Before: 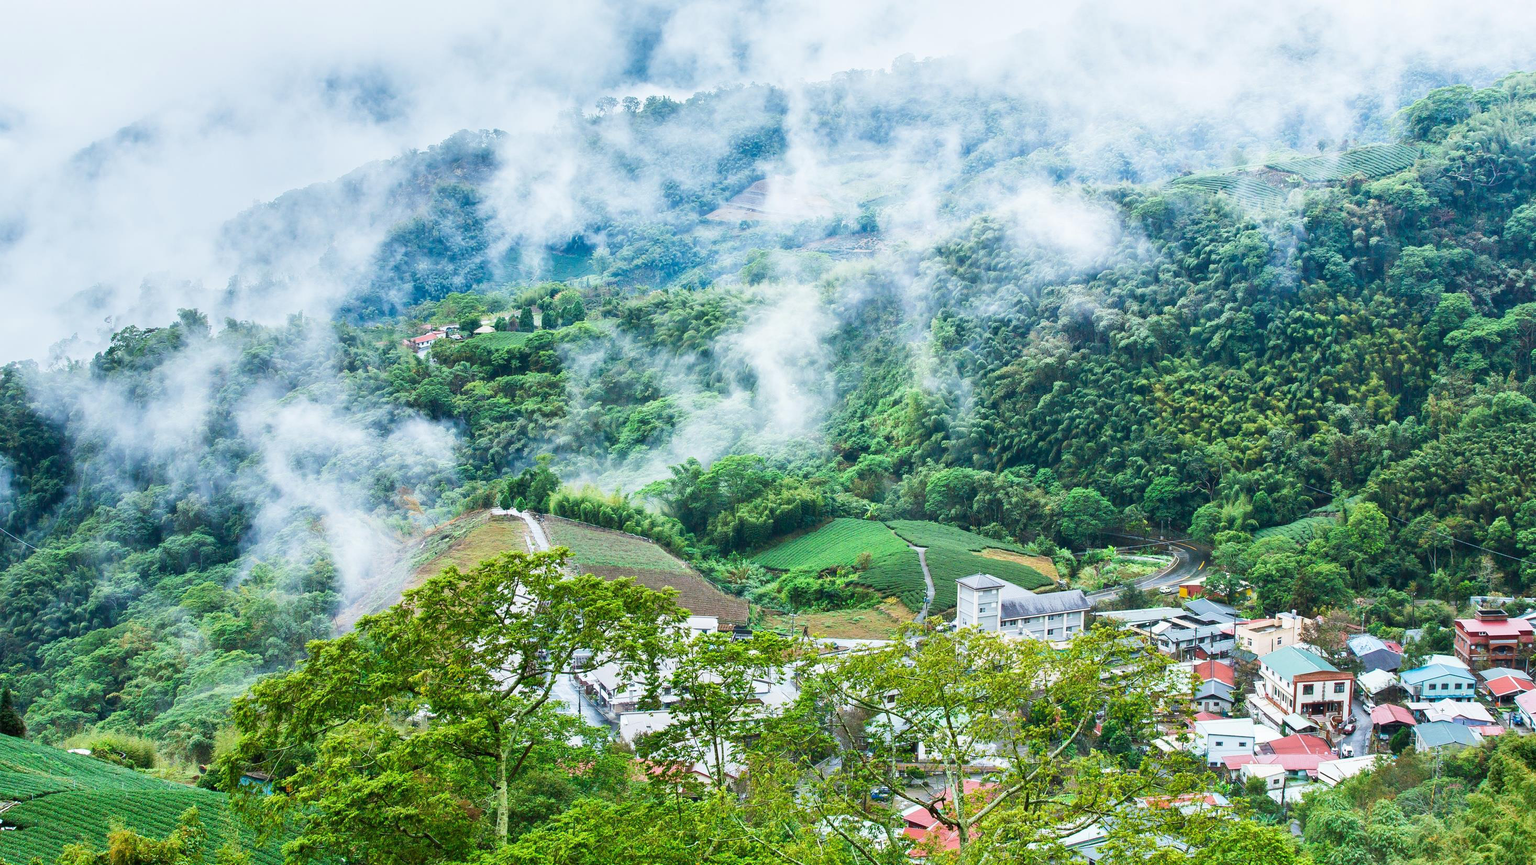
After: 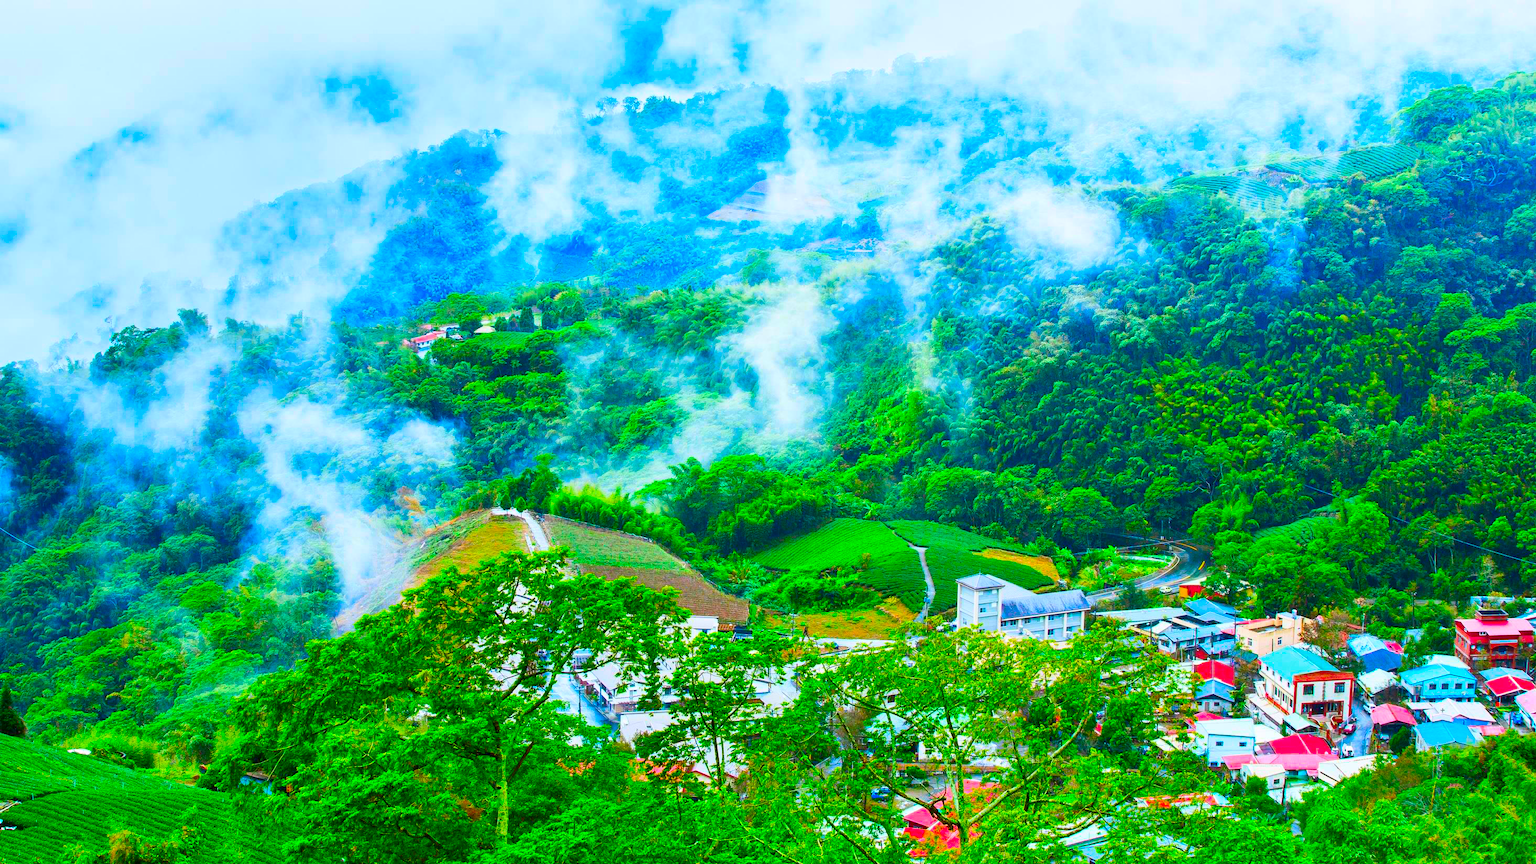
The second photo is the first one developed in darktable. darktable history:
color correction: highlights b* -0.038, saturation 2.97
